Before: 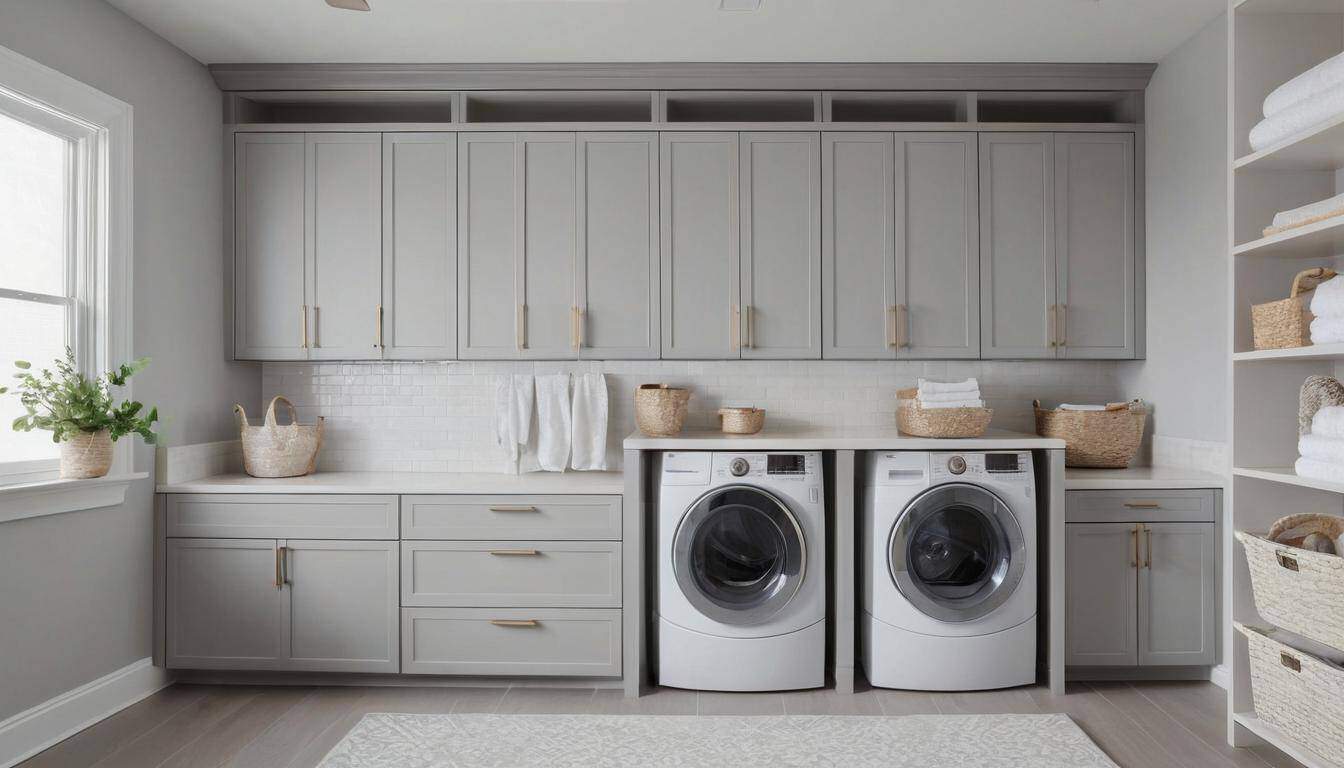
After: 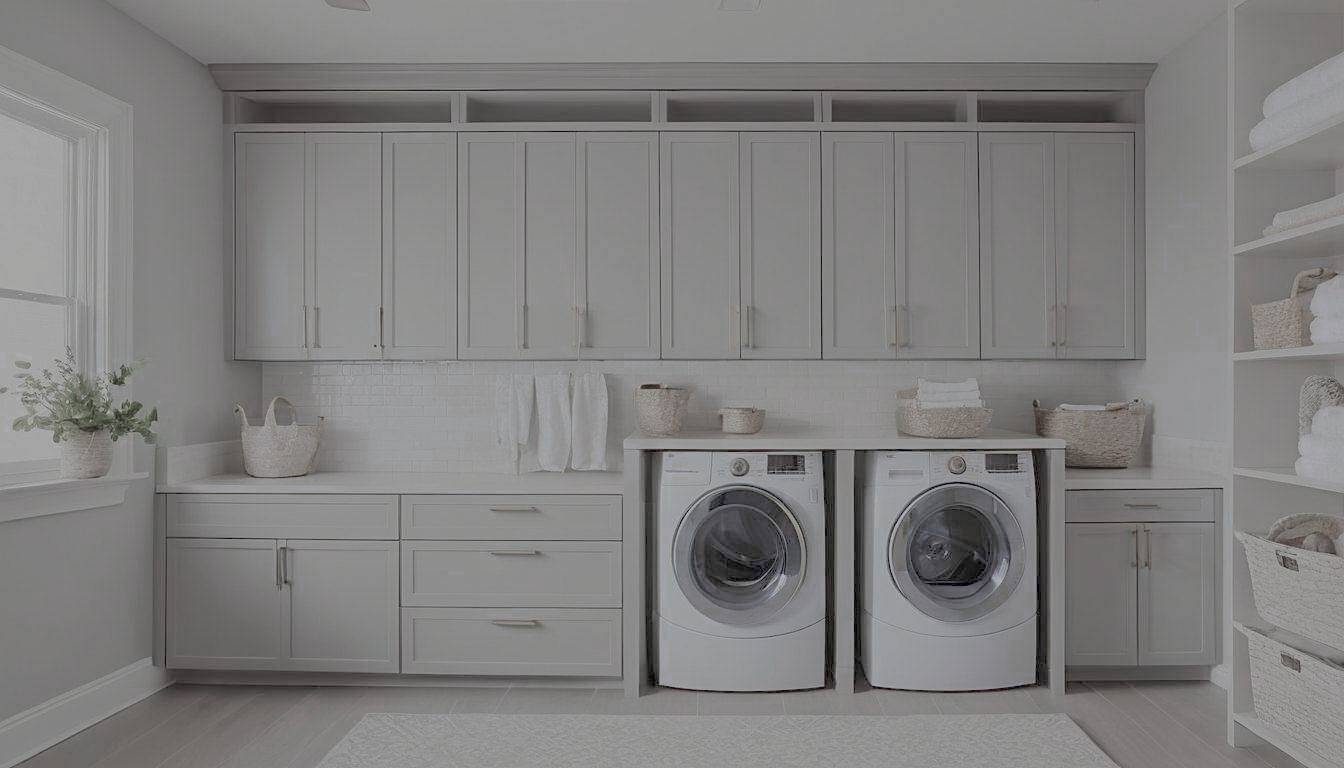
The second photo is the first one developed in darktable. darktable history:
color zones: curves: ch0 [(0, 0.613) (0.01, 0.613) (0.245, 0.448) (0.498, 0.529) (0.642, 0.665) (0.879, 0.777) (0.99, 0.613)]; ch1 [(0, 0.272) (0.219, 0.127) (0.724, 0.346)]
filmic rgb: black relative exposure -16 EV, white relative exposure 8 EV, threshold 3 EV, hardness 4.17, latitude 50%, contrast 0.5, color science v5 (2021), contrast in shadows safe, contrast in highlights safe, enable highlight reconstruction true
sharpen: on, module defaults
